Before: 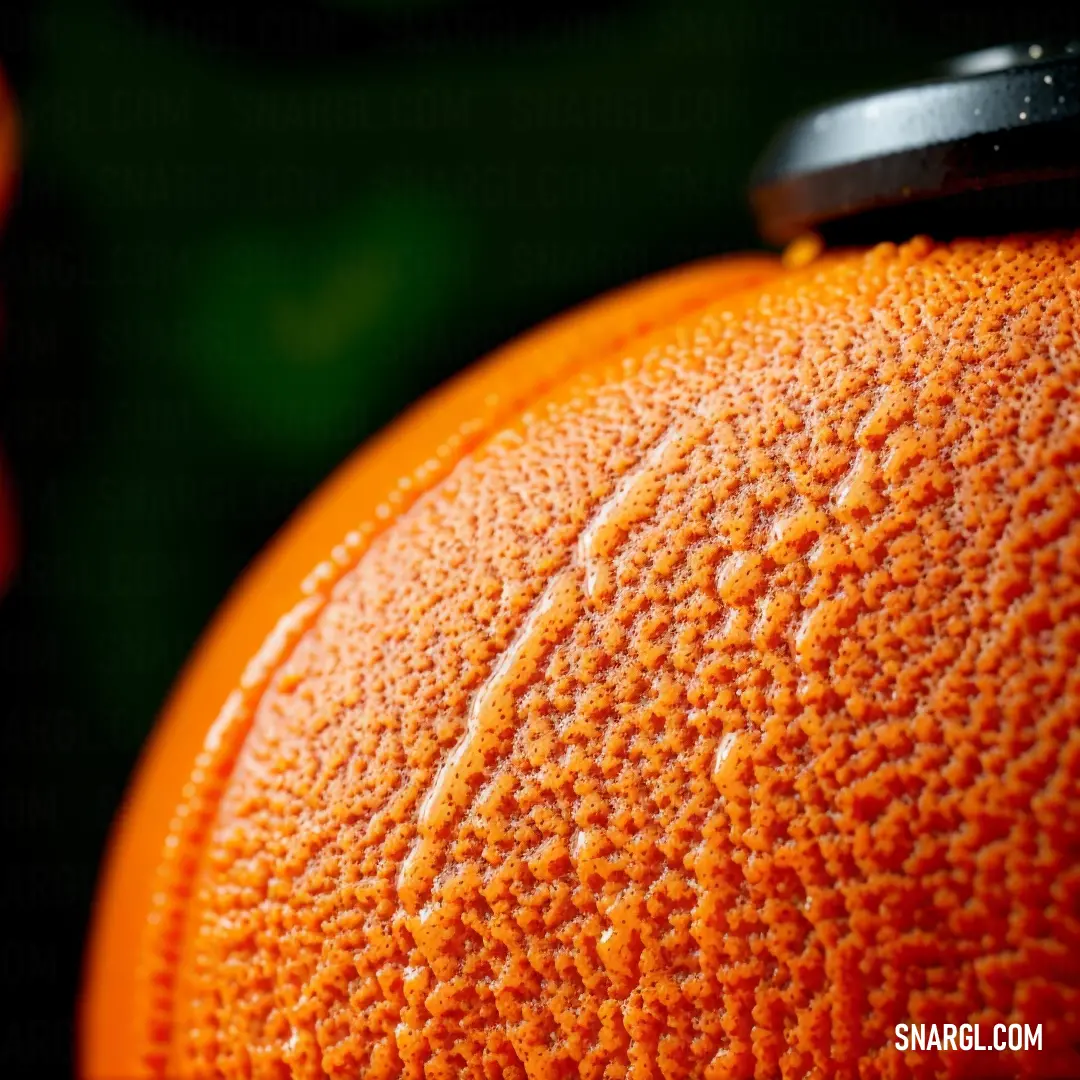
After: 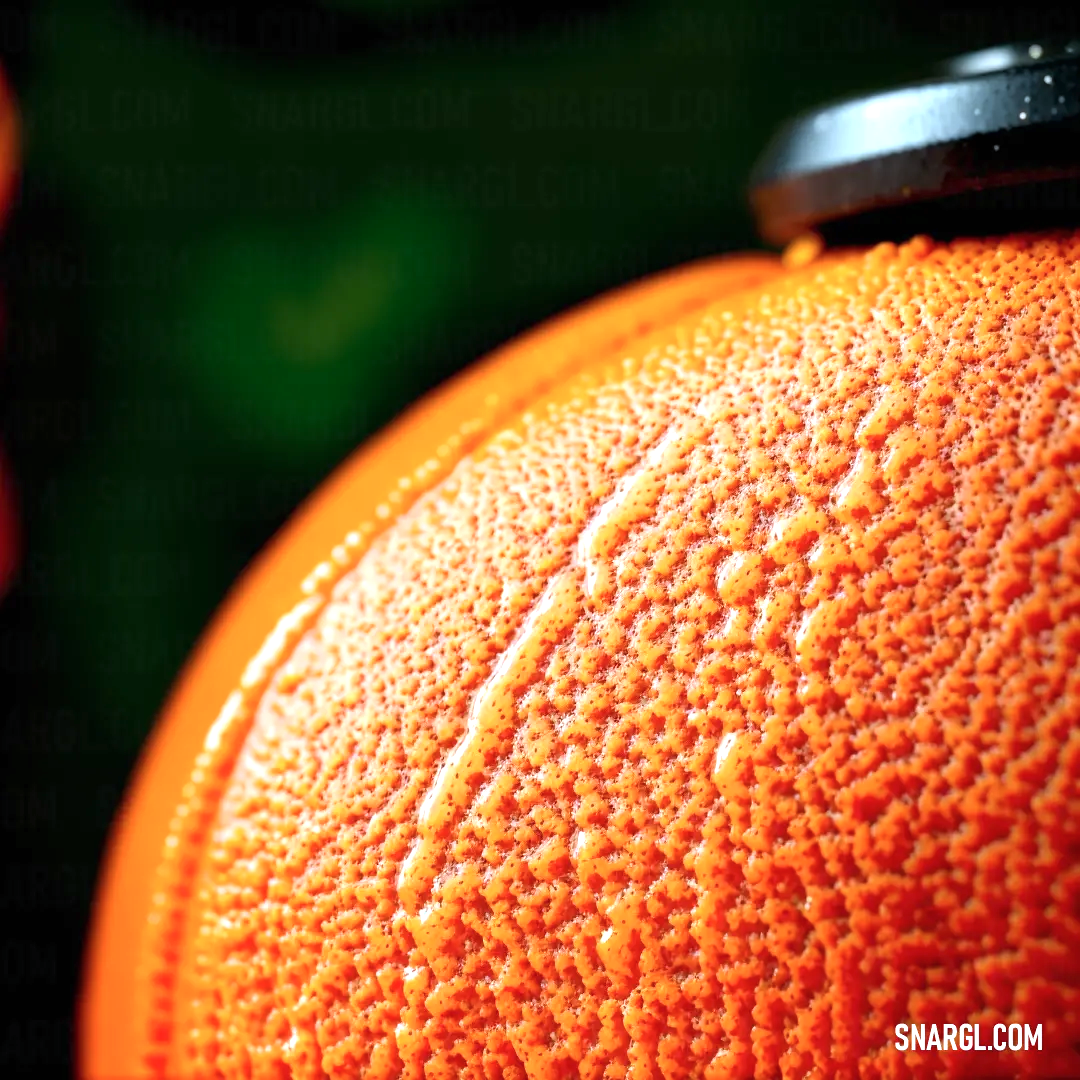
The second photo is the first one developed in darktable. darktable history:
exposure: black level correction 0, exposure 0.695 EV, compensate highlight preservation false
color correction: highlights a* -4.01, highlights b* -11.03
